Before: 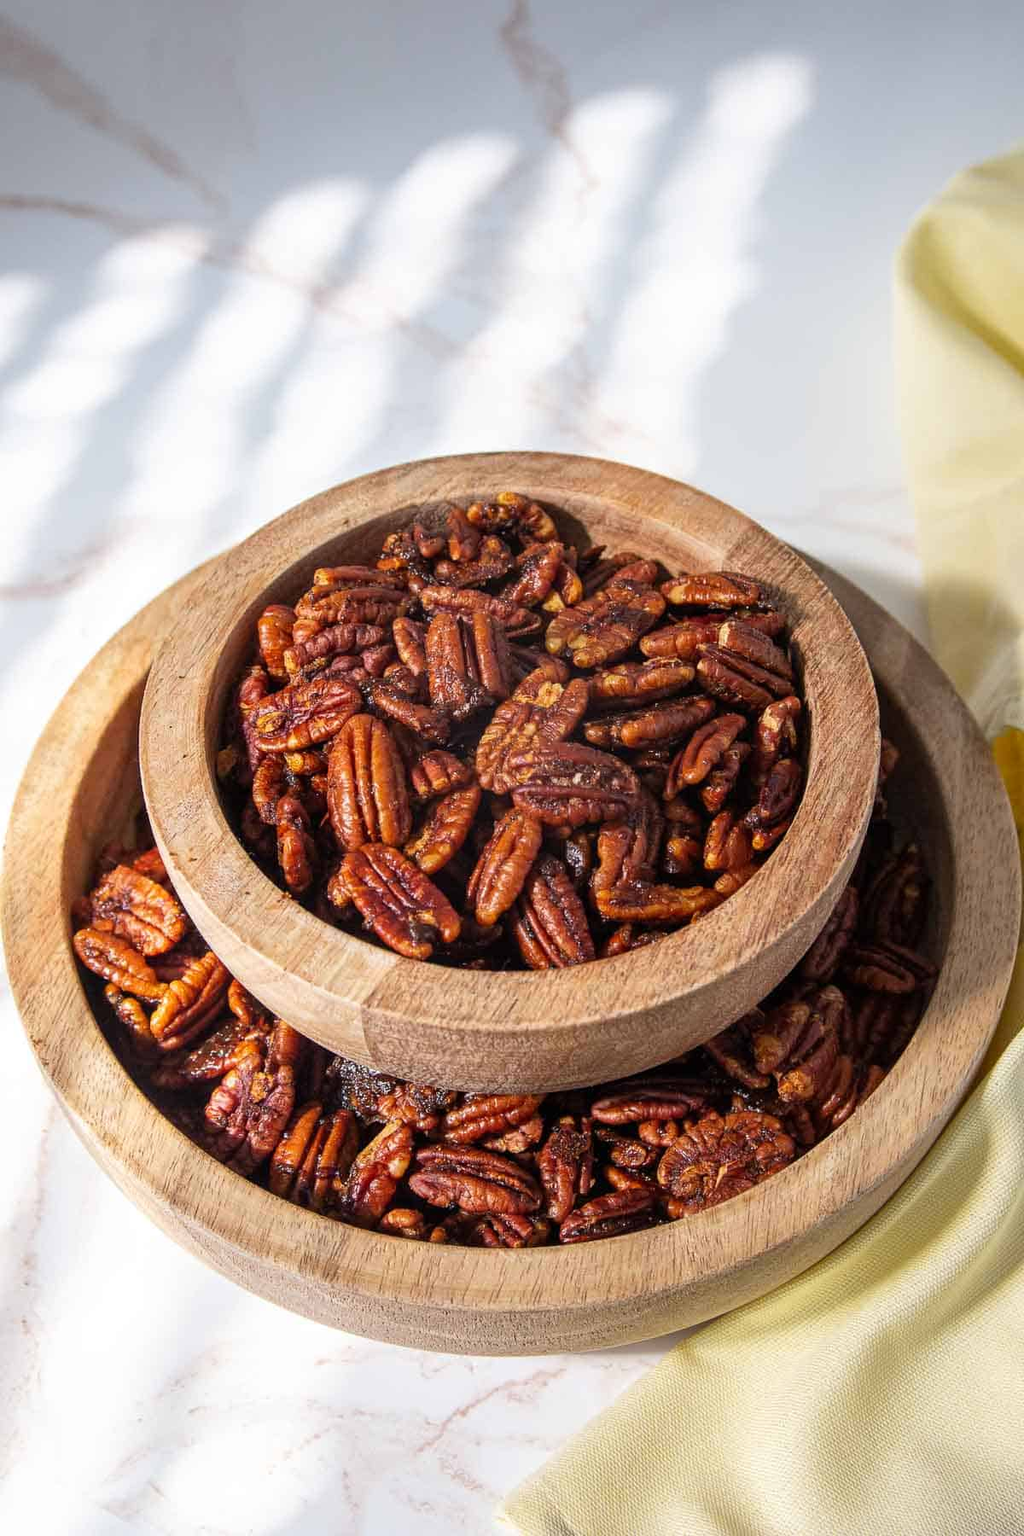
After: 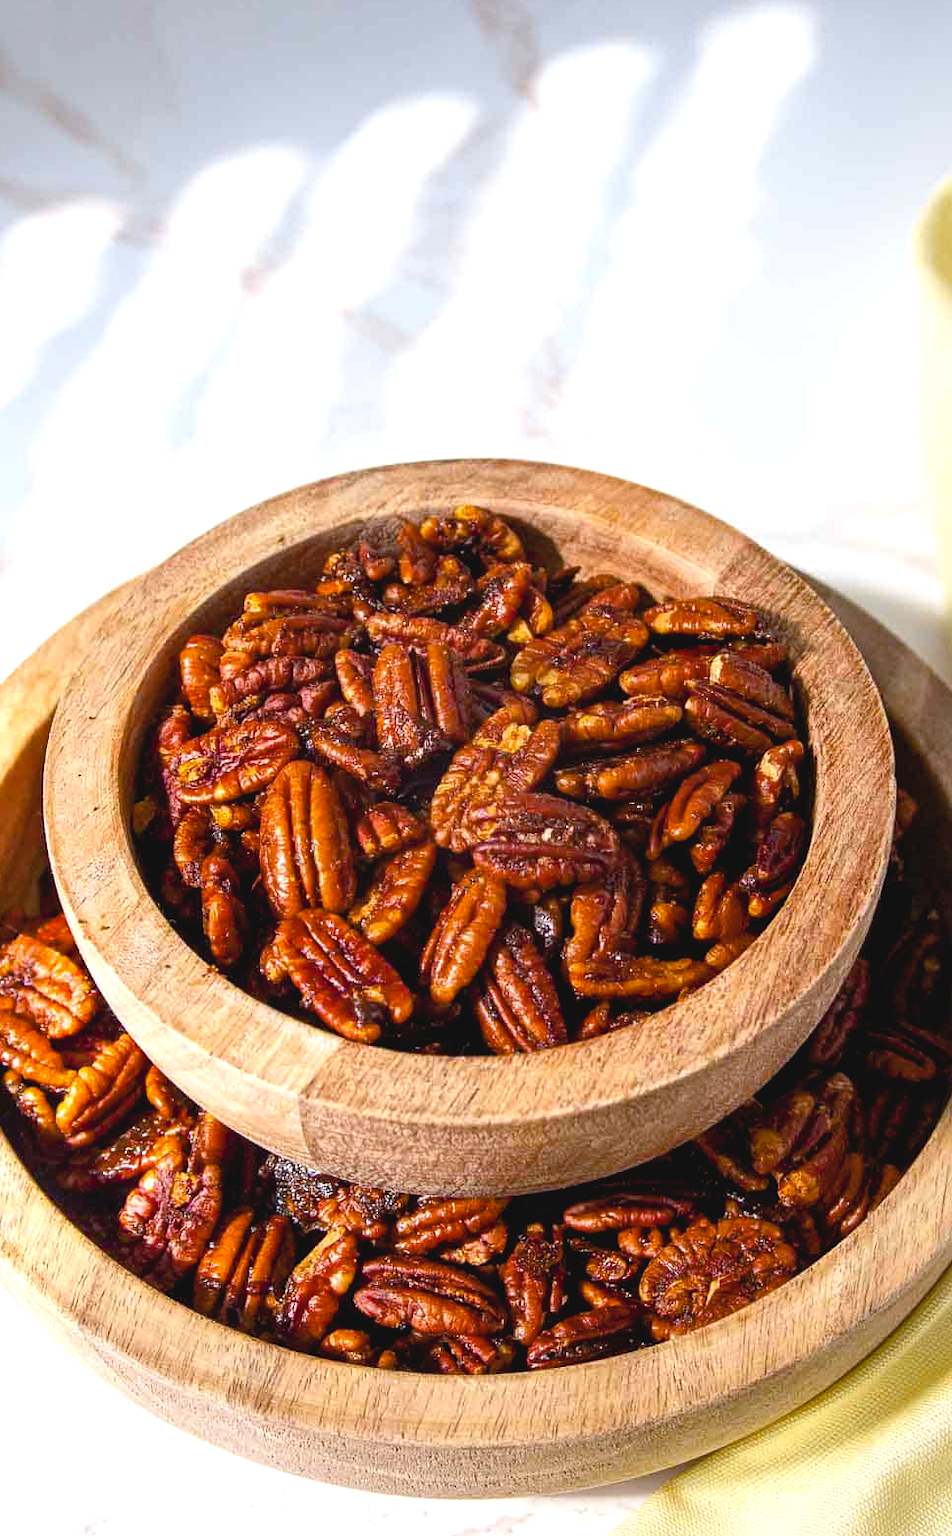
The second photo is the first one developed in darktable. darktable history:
crop: left 9.929%, top 3.475%, right 9.188%, bottom 9.529%
contrast brightness saturation: contrast -0.1, saturation -0.1
exposure: black level correction 0.005, exposure 0.417 EV, compensate highlight preservation false
color balance rgb: linear chroma grading › shadows 16%, perceptual saturation grading › global saturation 8%, perceptual saturation grading › shadows 4%, perceptual brilliance grading › global brilliance 2%, perceptual brilliance grading › highlights 8%, perceptual brilliance grading › shadows -4%, global vibrance 16%, saturation formula JzAzBz (2021)
